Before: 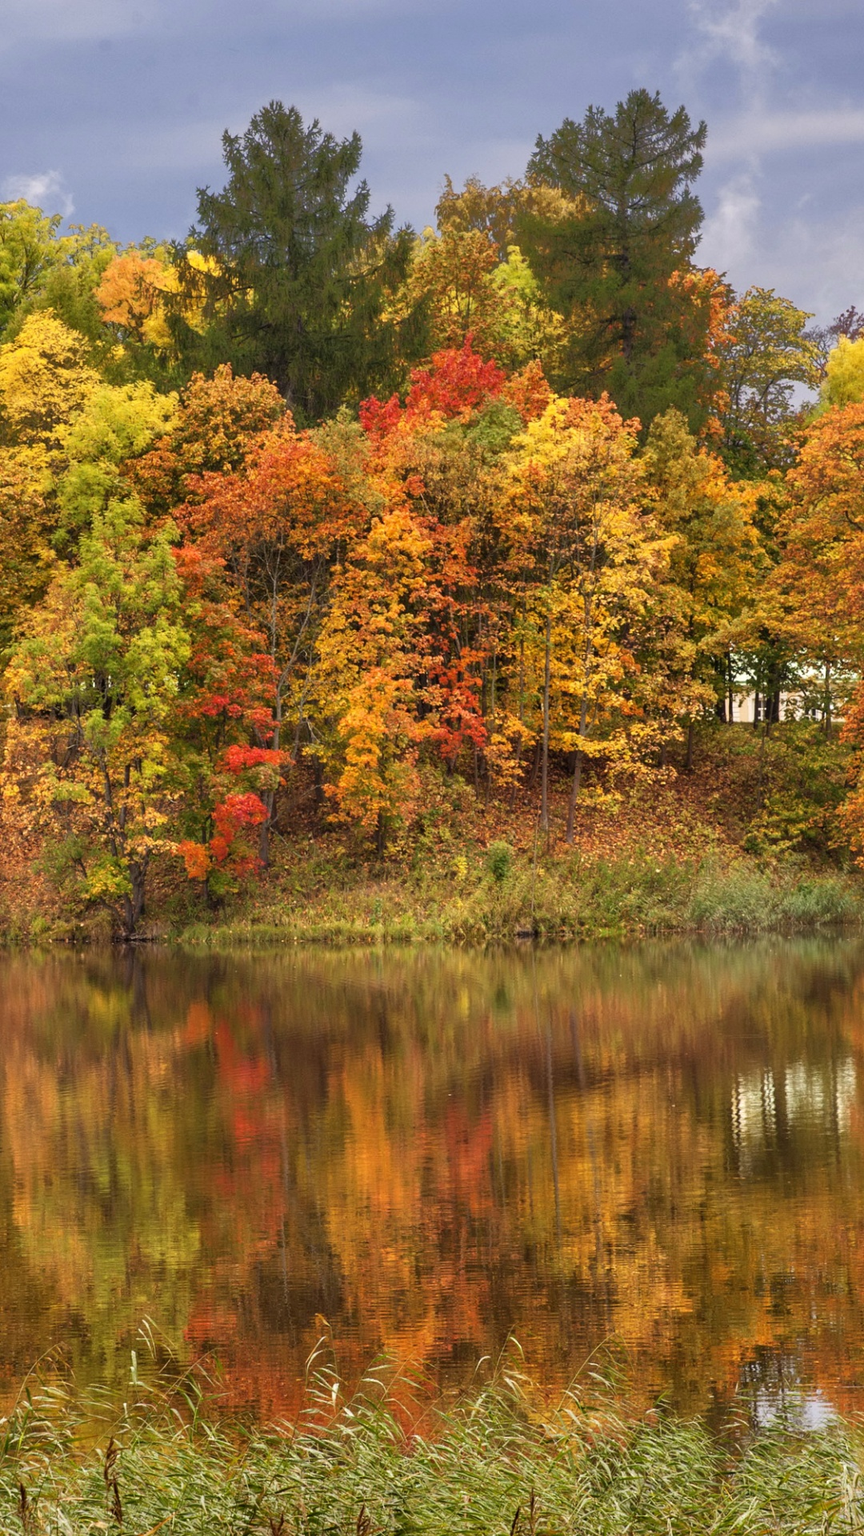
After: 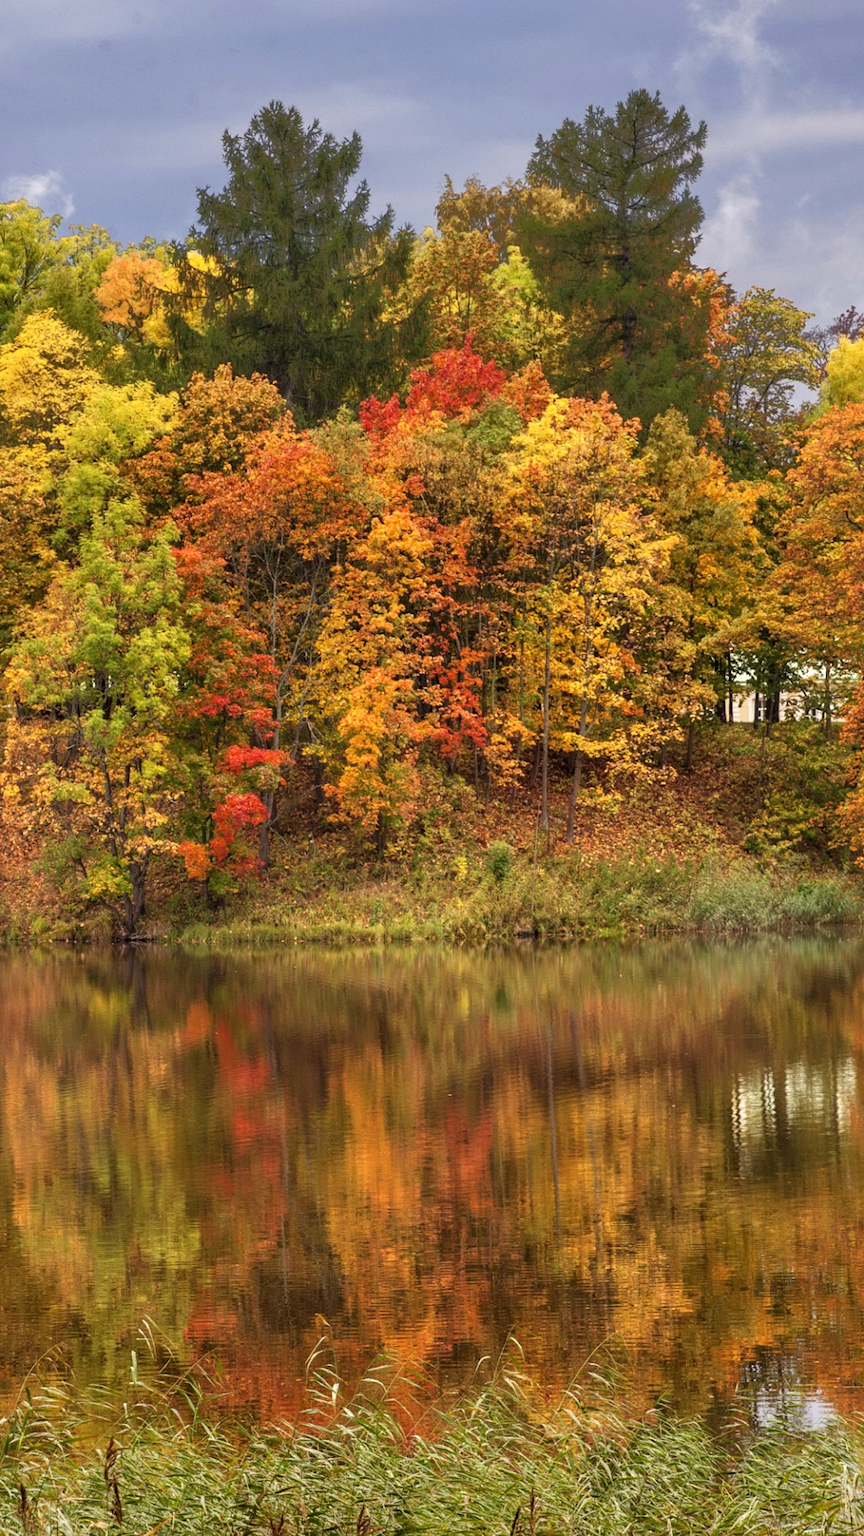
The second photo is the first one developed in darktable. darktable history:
local contrast: highlights 102%, shadows 97%, detail 120%, midtone range 0.2
